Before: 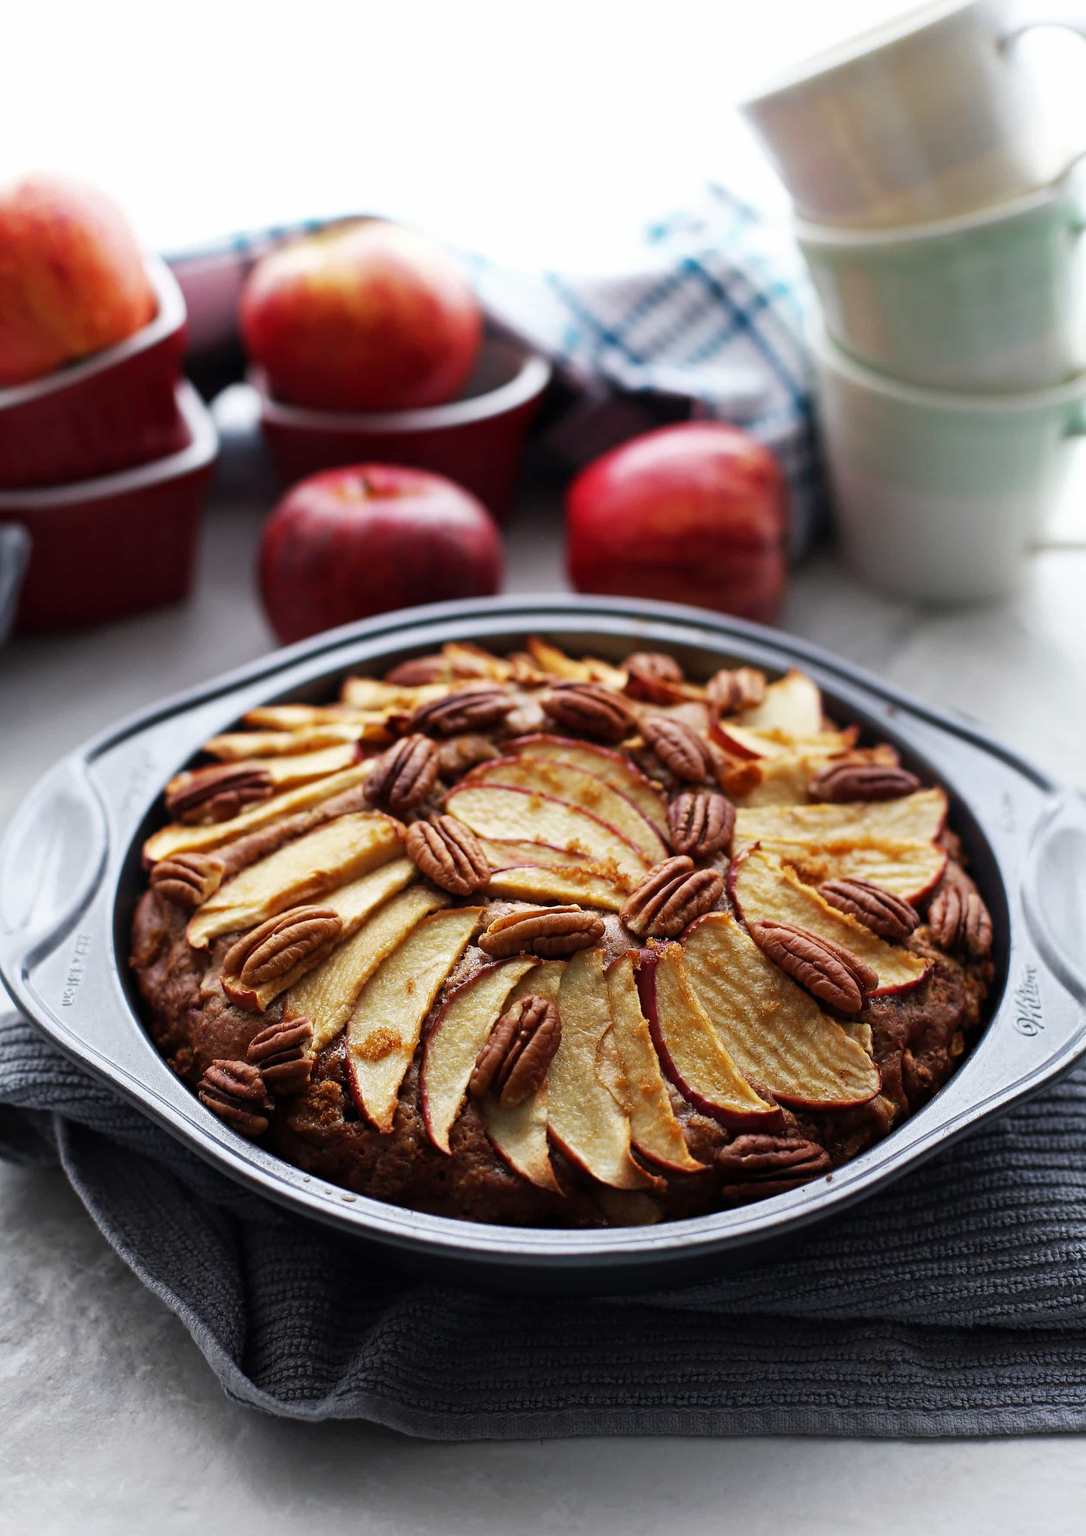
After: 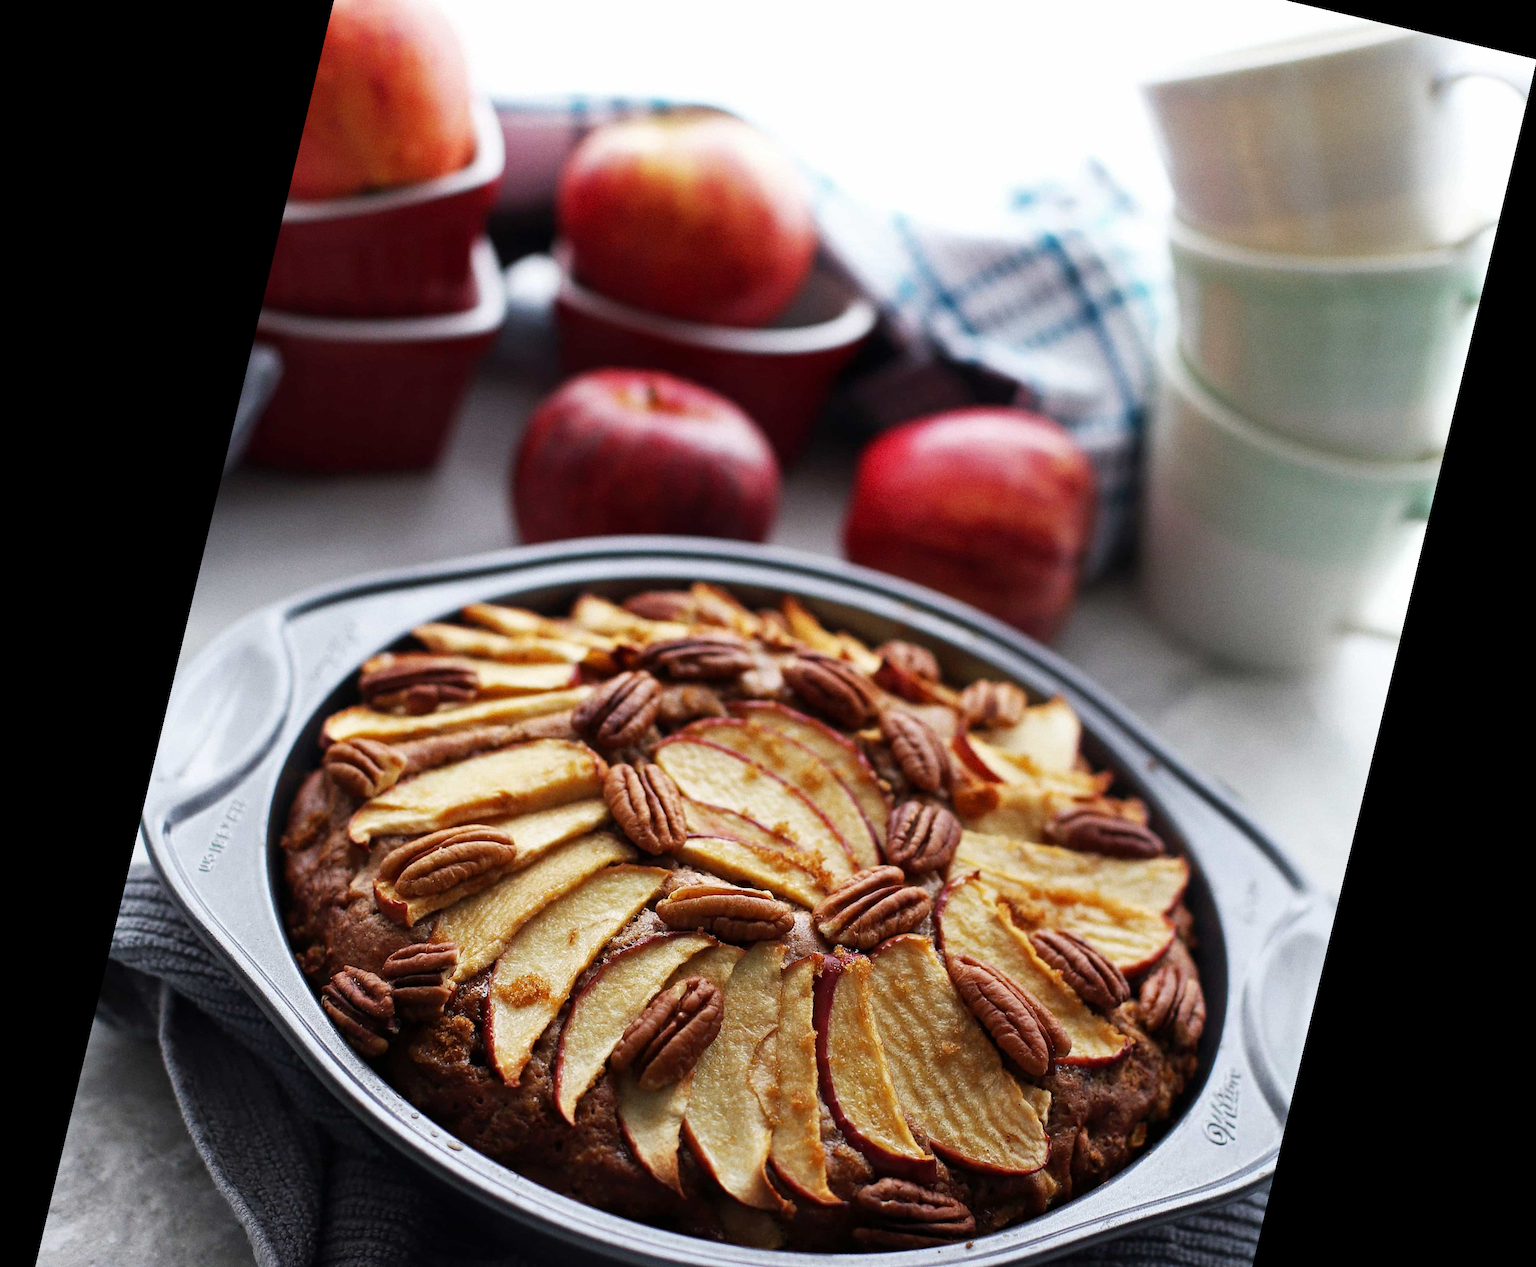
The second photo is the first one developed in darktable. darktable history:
crop: top 11.166%, bottom 22.168%
rotate and perspective: rotation 13.27°, automatic cropping off
grain: coarseness 0.09 ISO
